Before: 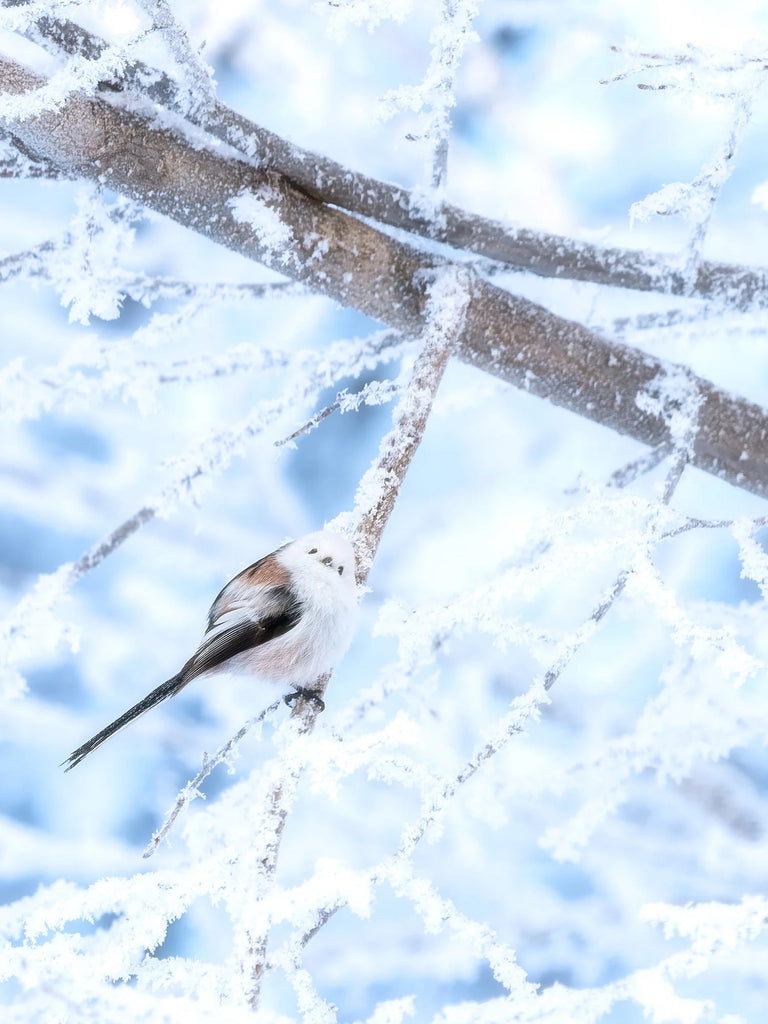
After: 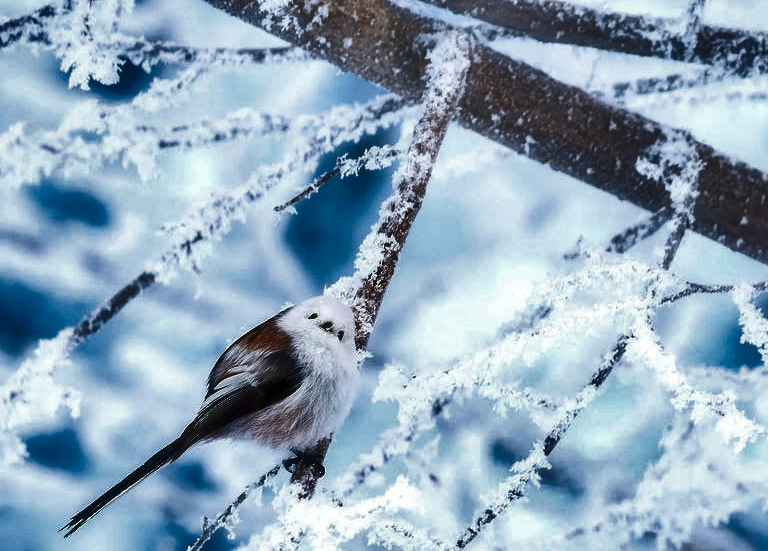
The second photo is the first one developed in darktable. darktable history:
crop and rotate: top 22.971%, bottom 23.189%
shadows and highlights: shadows 20.76, highlights -81.11, soften with gaussian
